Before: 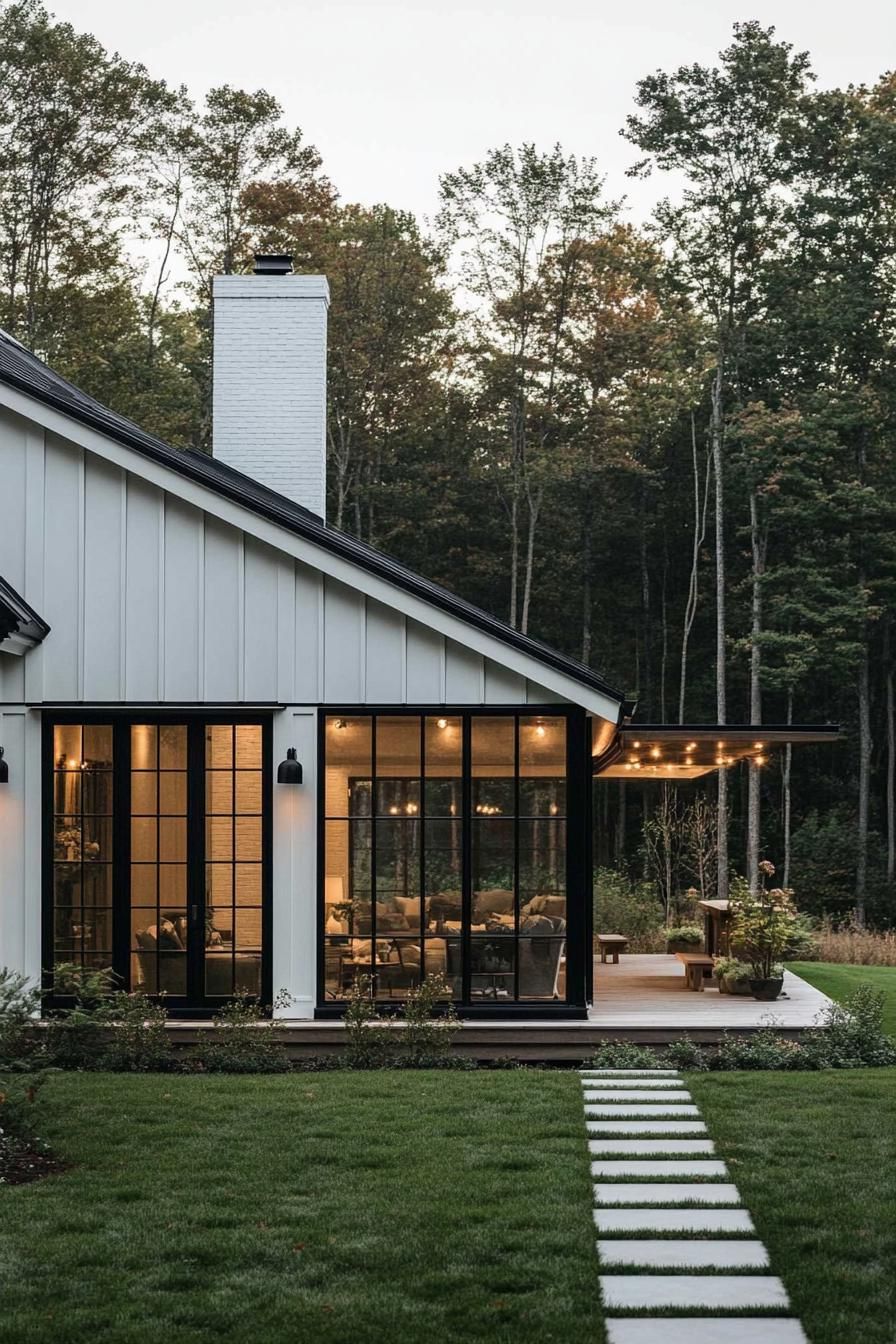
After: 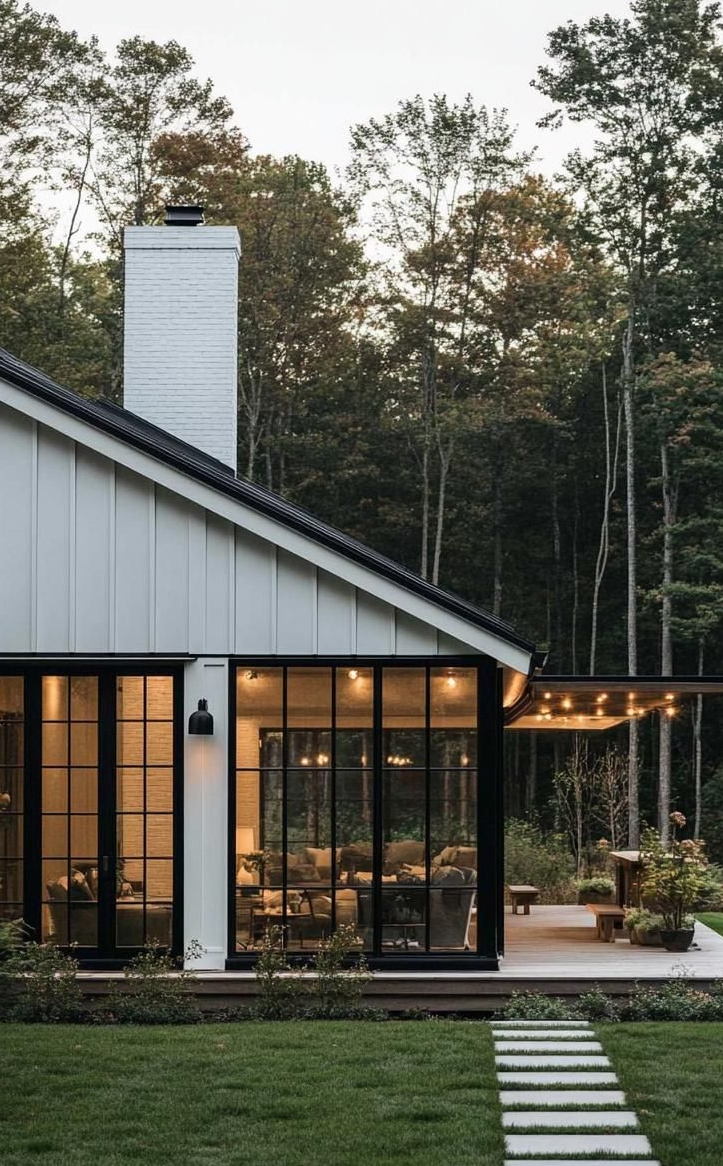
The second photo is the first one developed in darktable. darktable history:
crop: left 9.956%, top 3.658%, right 9.246%, bottom 9.527%
